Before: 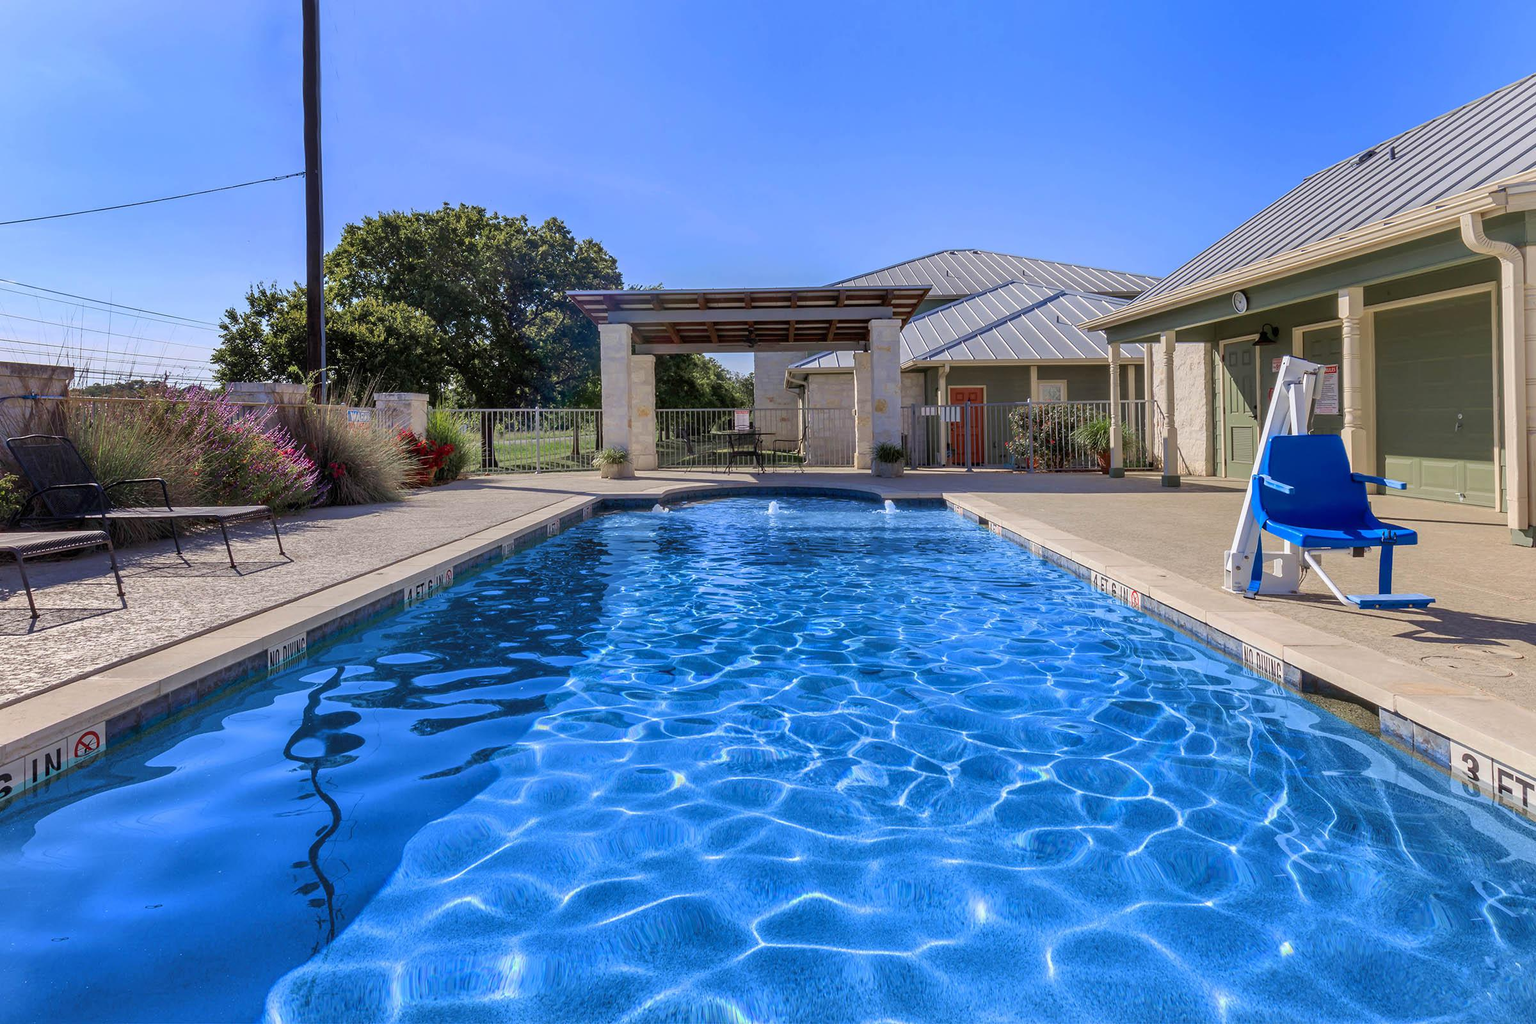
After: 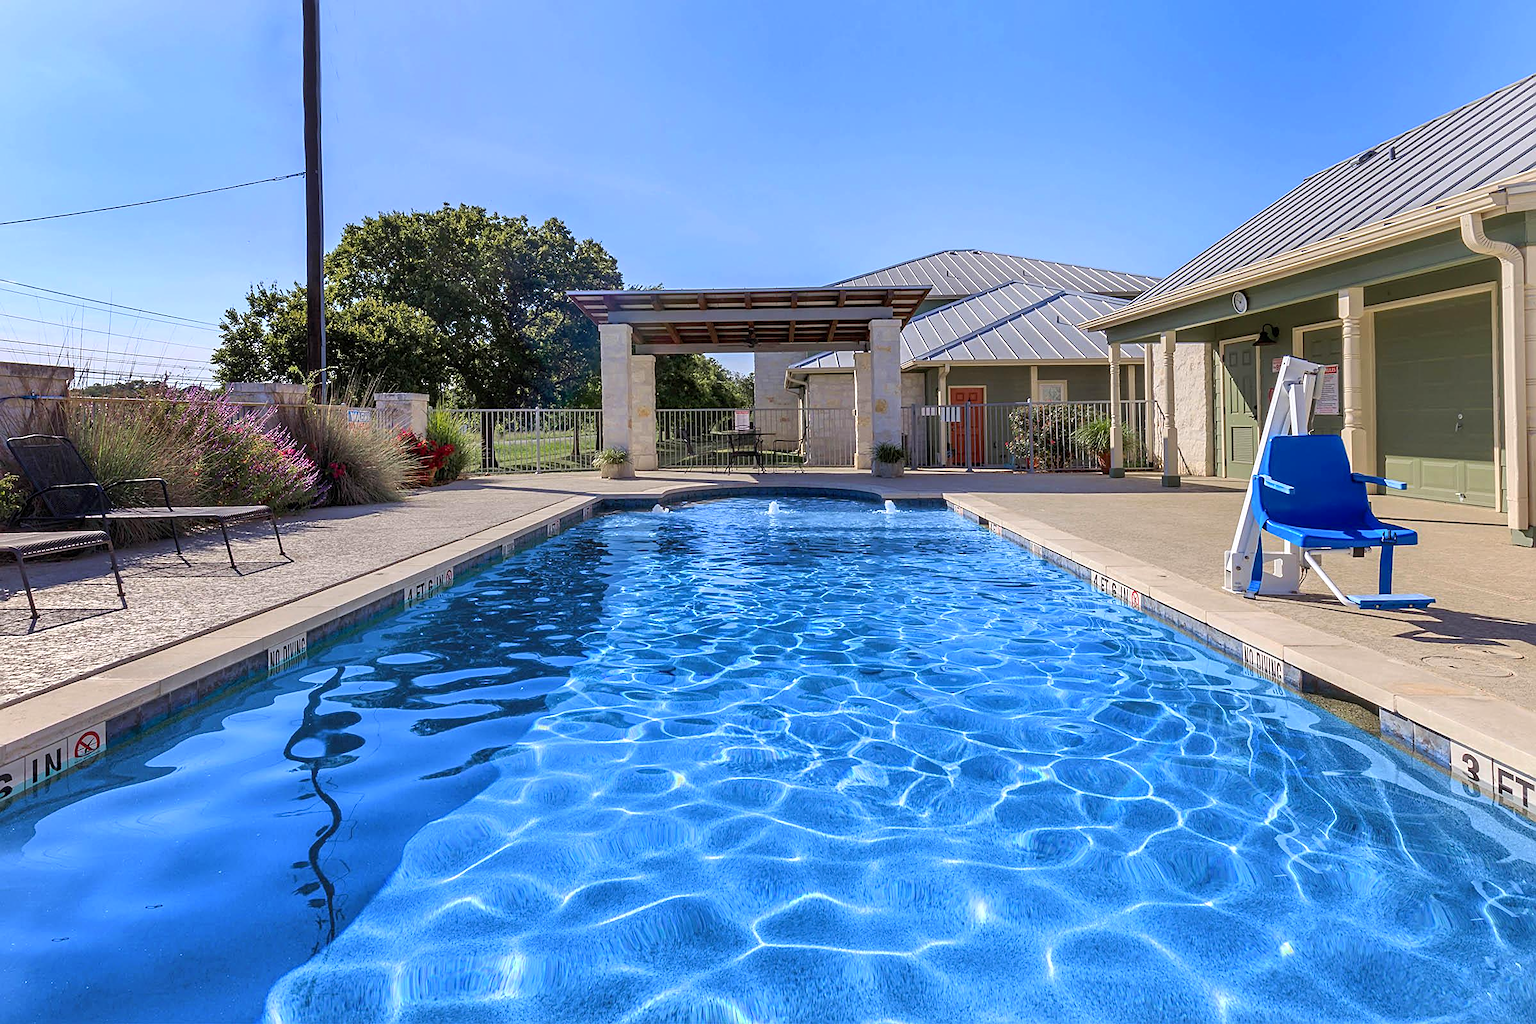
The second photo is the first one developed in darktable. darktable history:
sharpen: on, module defaults
exposure: exposure 0.129 EV, compensate highlight preservation false
color zones: curves: ch0 [(0, 0.5) (0.125, 0.4) (0.25, 0.5) (0.375, 0.4) (0.5, 0.4) (0.625, 0.35) (0.75, 0.35) (0.875, 0.5)]; ch1 [(0, 0.35) (0.125, 0.45) (0.25, 0.35) (0.375, 0.35) (0.5, 0.35) (0.625, 0.35) (0.75, 0.45) (0.875, 0.35)]; ch2 [(0, 0.6) (0.125, 0.5) (0.25, 0.5) (0.375, 0.6) (0.5, 0.6) (0.625, 0.5) (0.75, 0.5) (0.875, 0.5)], mix -131.84%
